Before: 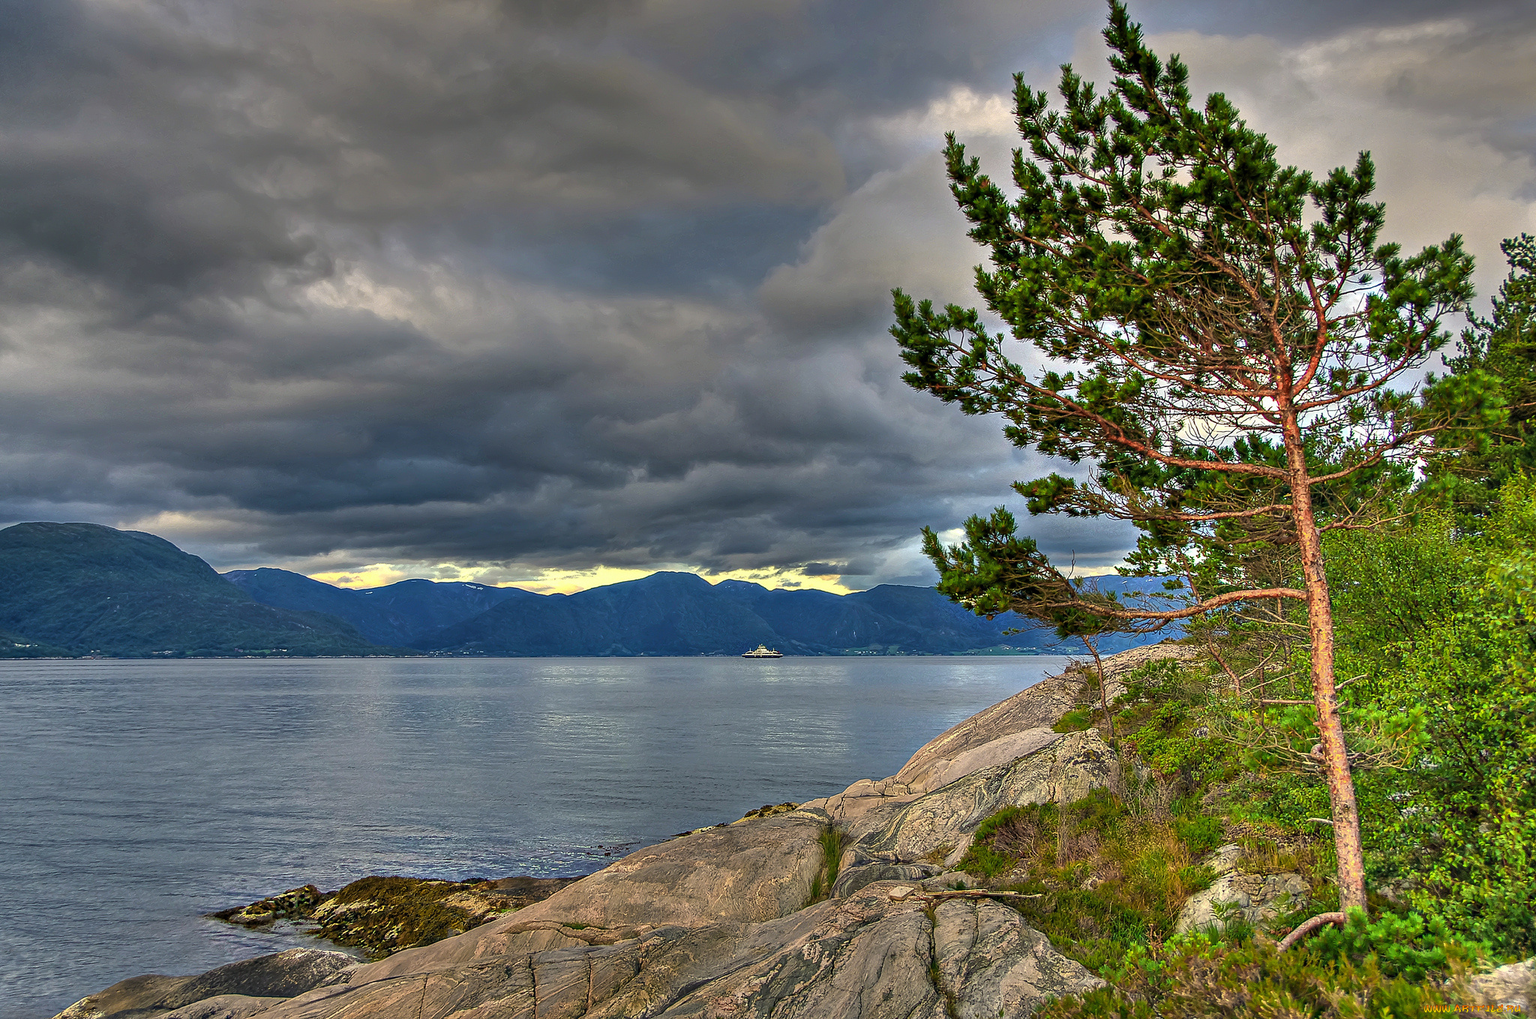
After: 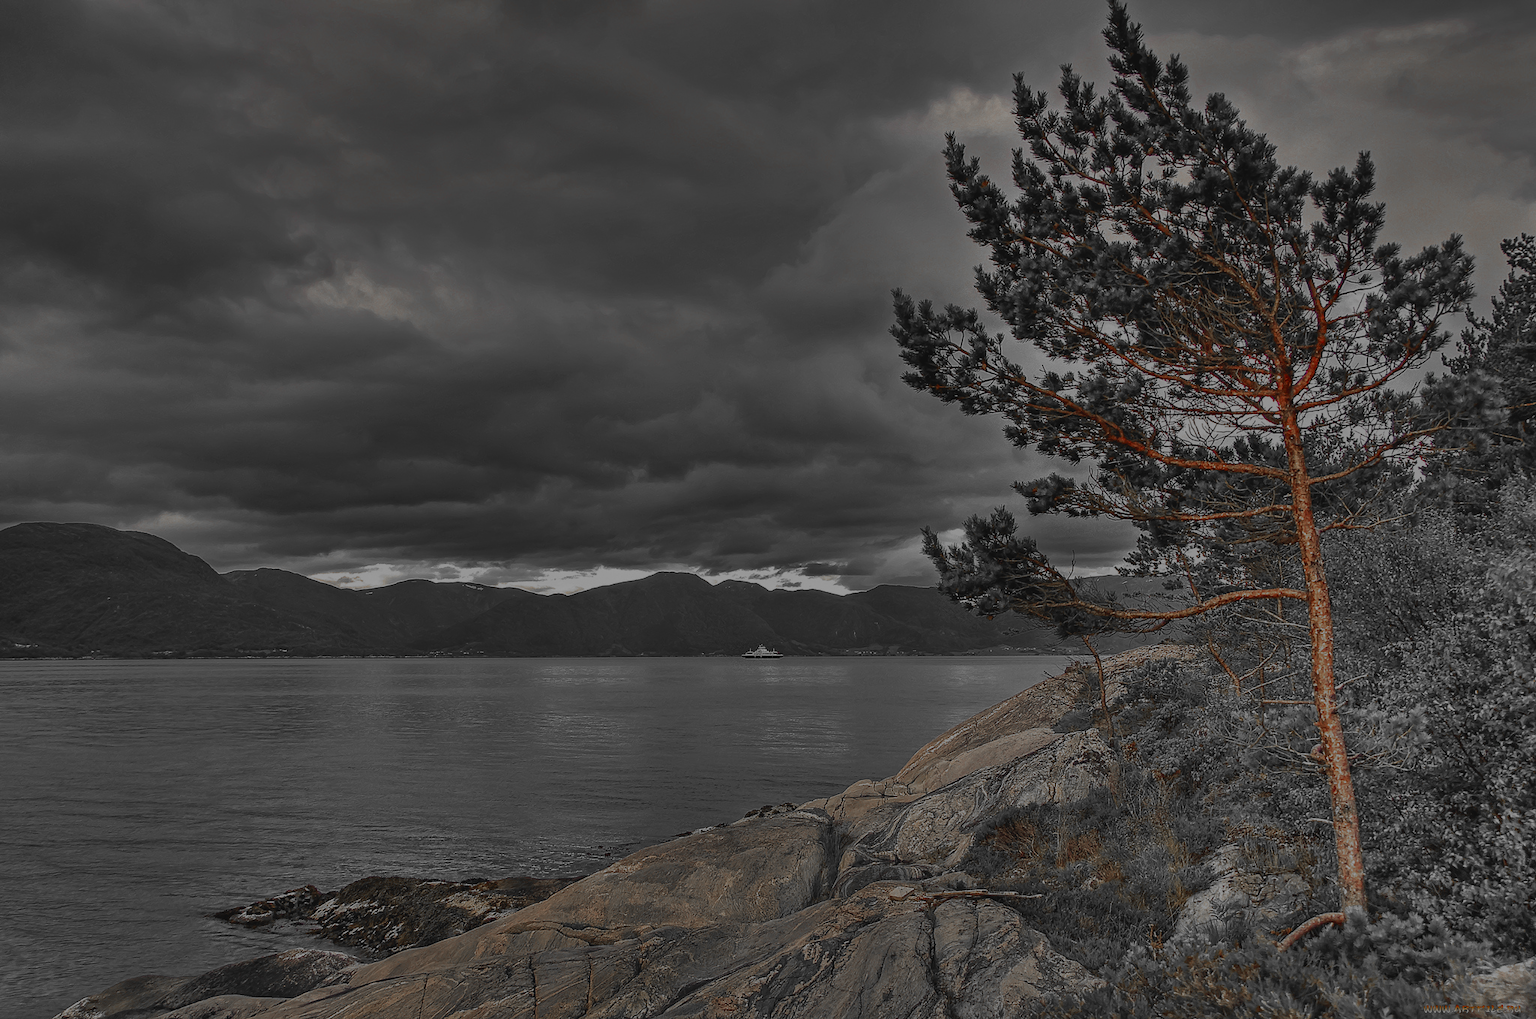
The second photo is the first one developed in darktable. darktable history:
local contrast: highlights 68%, shadows 68%, detail 82%, midtone range 0.325
color zones: curves: ch0 [(0, 0.497) (0.096, 0.361) (0.221, 0.538) (0.429, 0.5) (0.571, 0.5) (0.714, 0.5) (0.857, 0.5) (1, 0.497)]; ch1 [(0, 0.5) (0.143, 0.5) (0.257, -0.002) (0.429, 0.04) (0.571, -0.001) (0.714, -0.015) (0.857, 0.024) (1, 0.5)]
exposure: exposure -1.468 EV, compensate highlight preservation false
